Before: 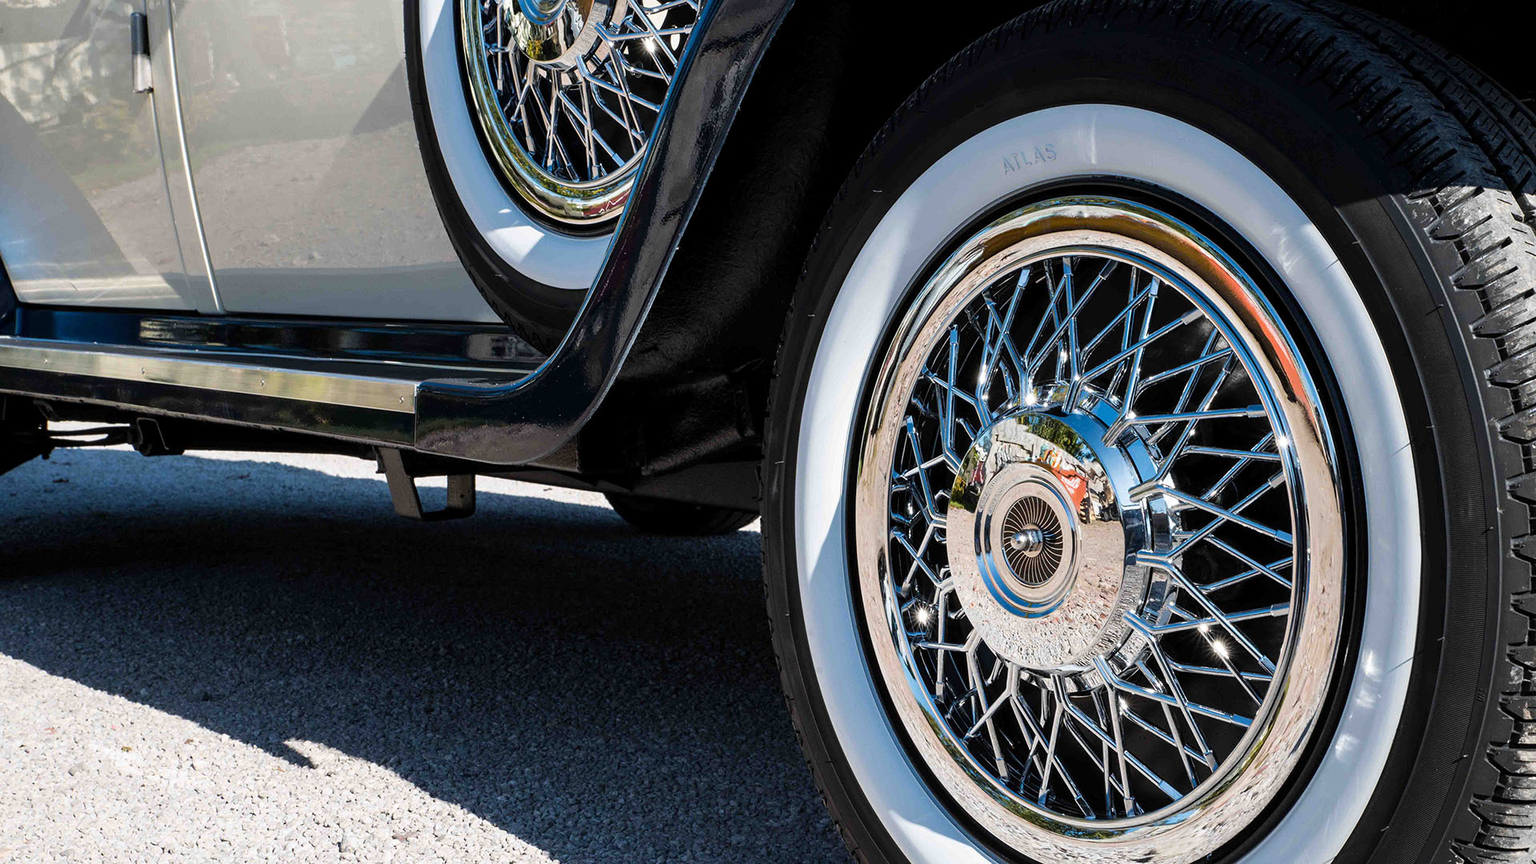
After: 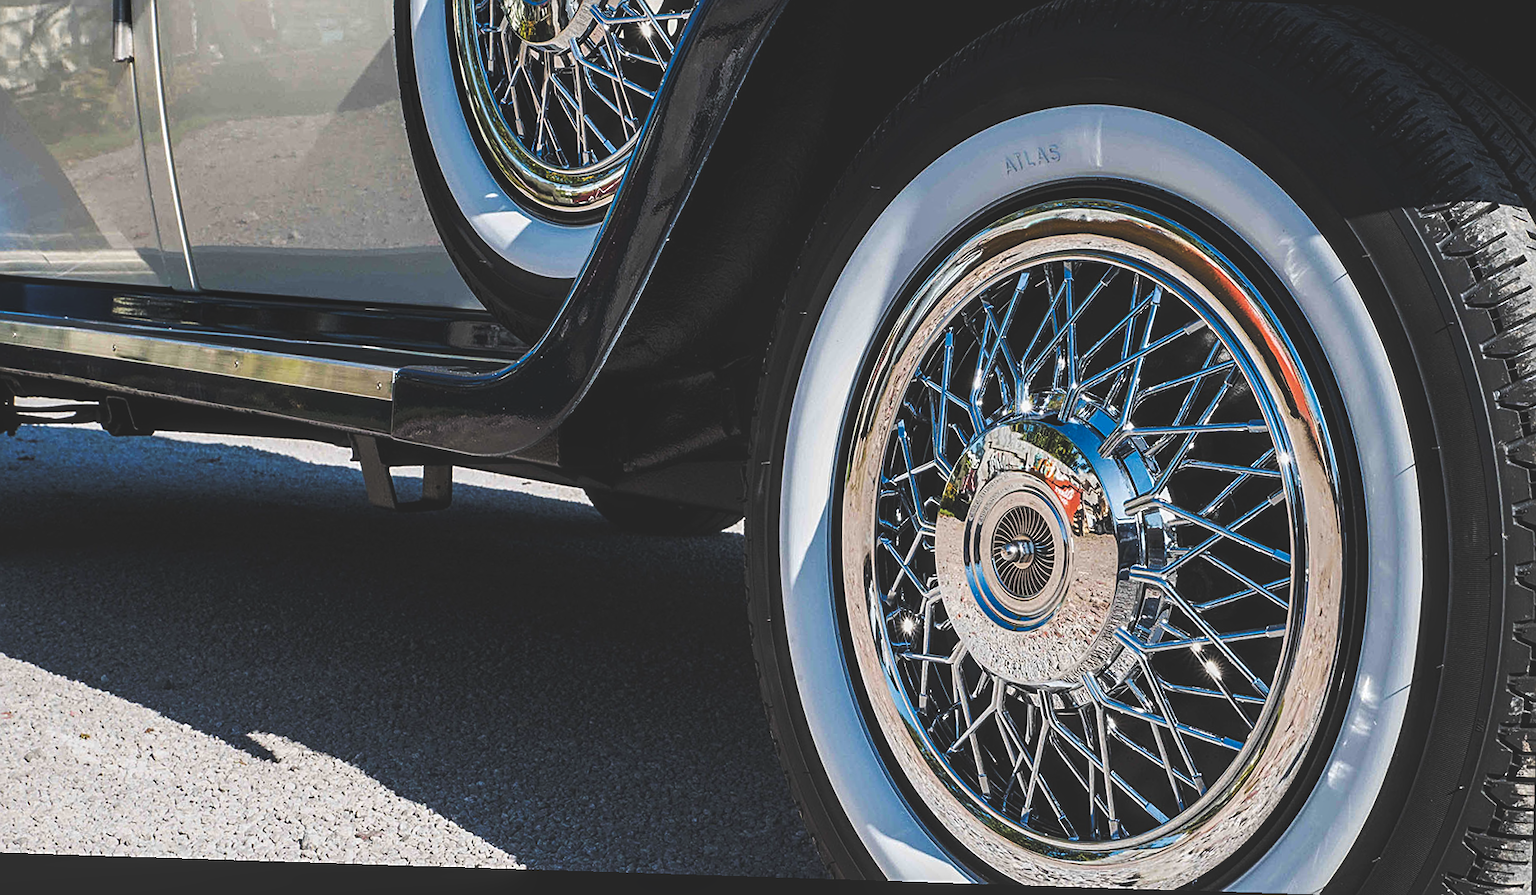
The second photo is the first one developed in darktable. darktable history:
local contrast: on, module defaults
crop and rotate: angle -1.83°, left 3.095%, top 4.155%, right 1.384%, bottom 0.436%
tone curve: curves: ch0 [(0, 0.142) (0.384, 0.314) (0.752, 0.711) (0.991, 0.95)]; ch1 [(0.006, 0.129) (0.346, 0.384) (1, 1)]; ch2 [(0.003, 0.057) (0.261, 0.248) (1, 1)], preserve colors none
sharpen: on, module defaults
